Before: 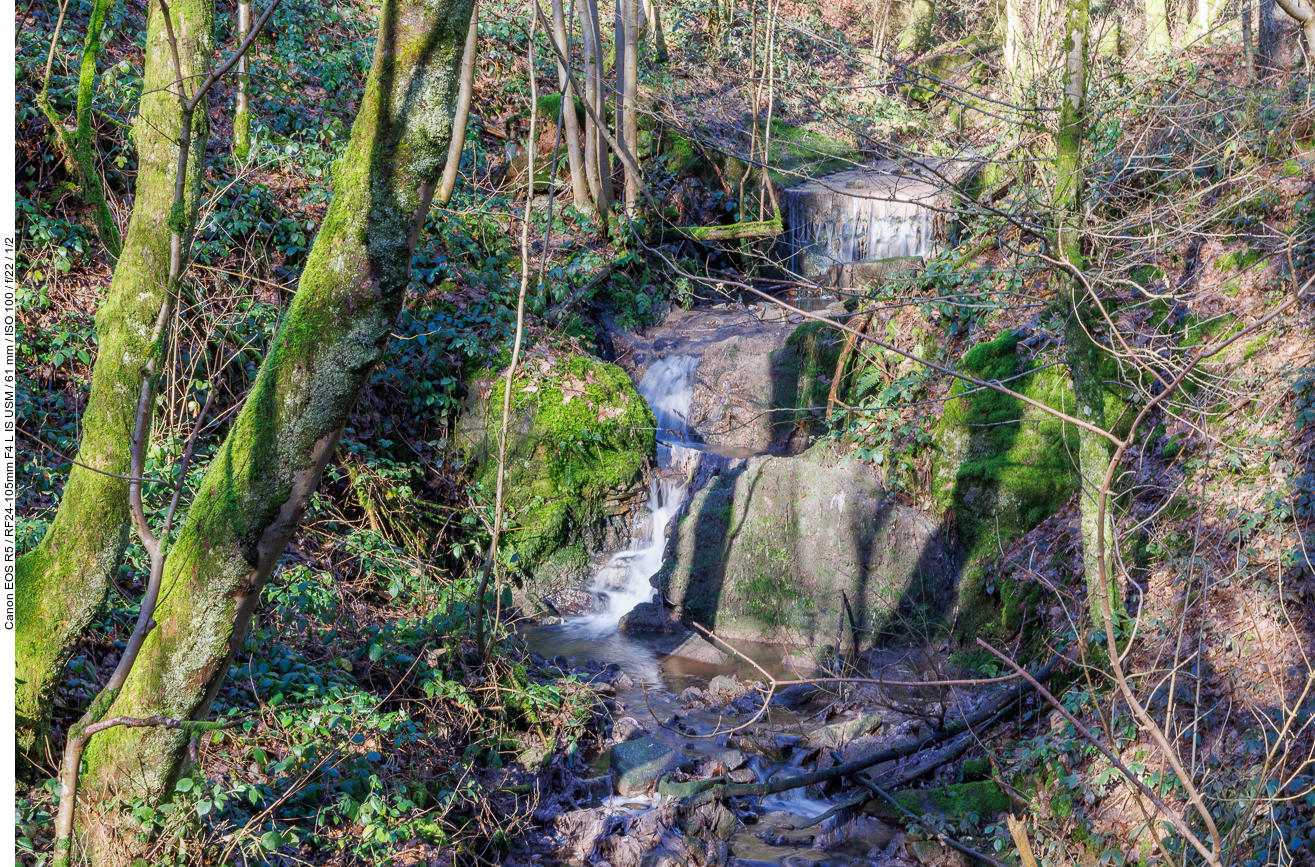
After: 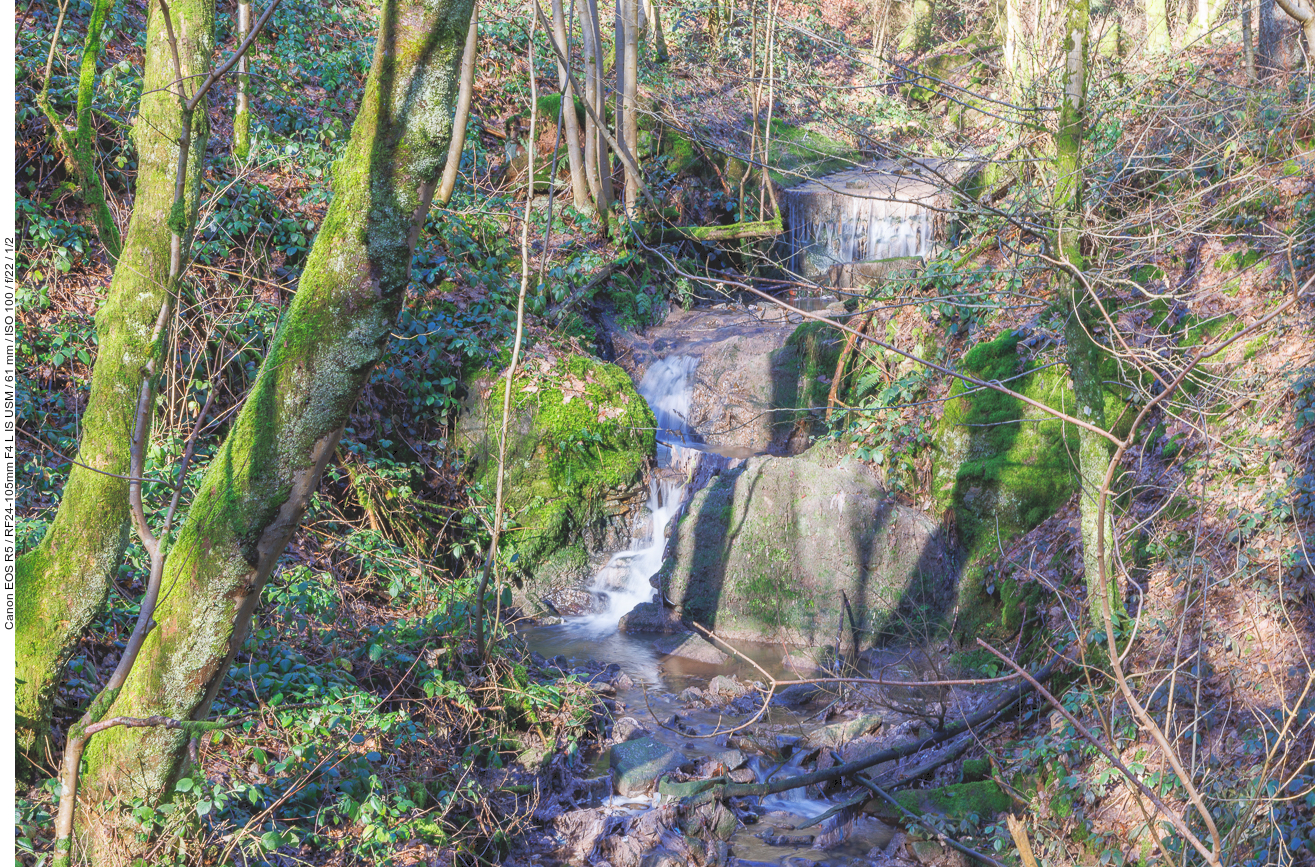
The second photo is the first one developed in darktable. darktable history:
tone curve: curves: ch0 [(0, 0) (0.003, 0.144) (0.011, 0.149) (0.025, 0.159) (0.044, 0.183) (0.069, 0.207) (0.1, 0.236) (0.136, 0.269) (0.177, 0.303) (0.224, 0.339) (0.277, 0.38) (0.335, 0.428) (0.399, 0.478) (0.468, 0.539) (0.543, 0.604) (0.623, 0.679) (0.709, 0.755) (0.801, 0.836) (0.898, 0.918) (1, 1)], color space Lab, independent channels, preserve colors none
